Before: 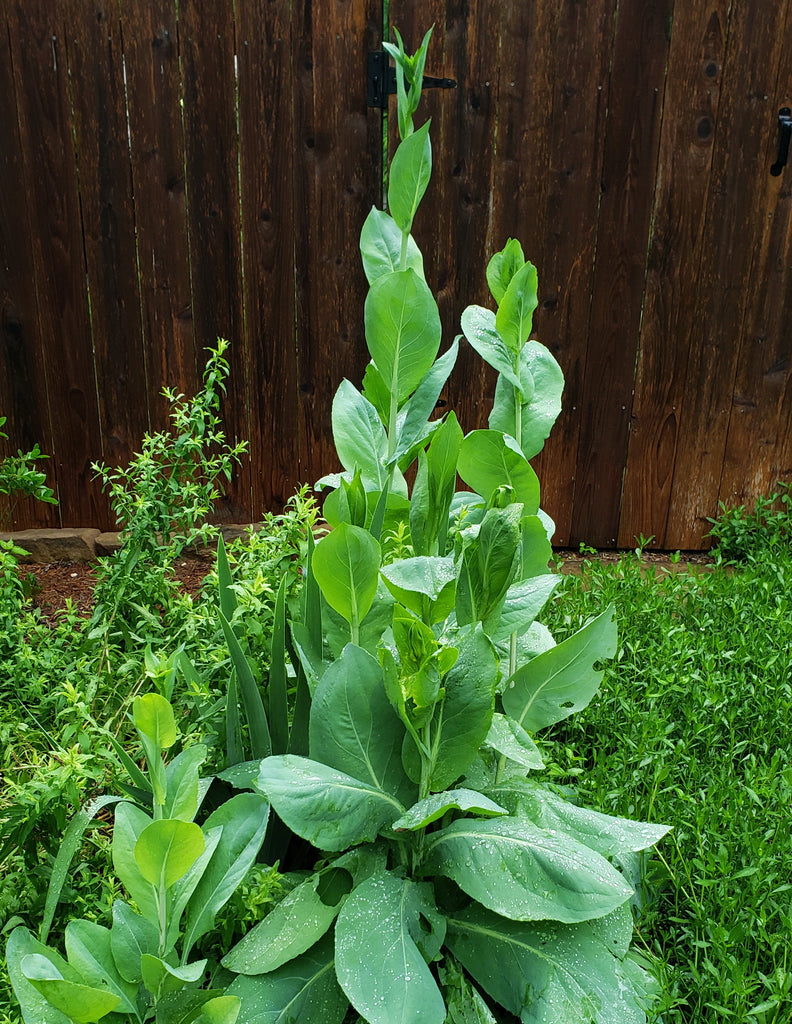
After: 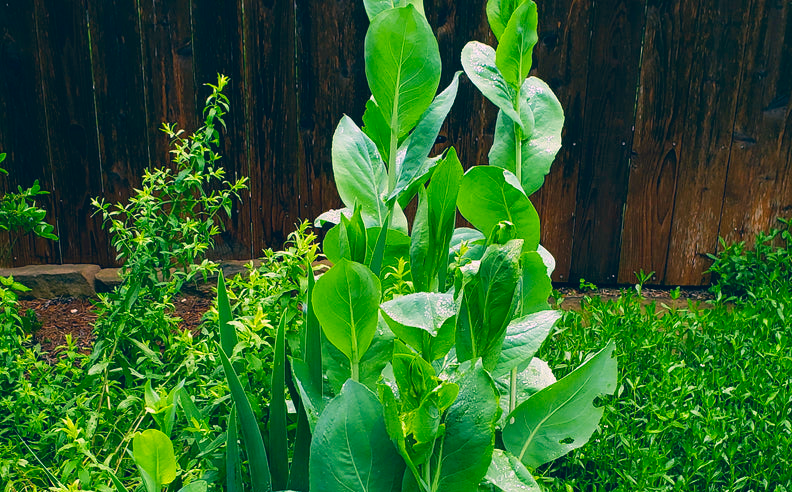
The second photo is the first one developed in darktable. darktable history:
crop and rotate: top 25.827%, bottom 26.033%
color correction: highlights a* 16.99, highlights b* 0.211, shadows a* -14.78, shadows b* -13.9, saturation 1.46
